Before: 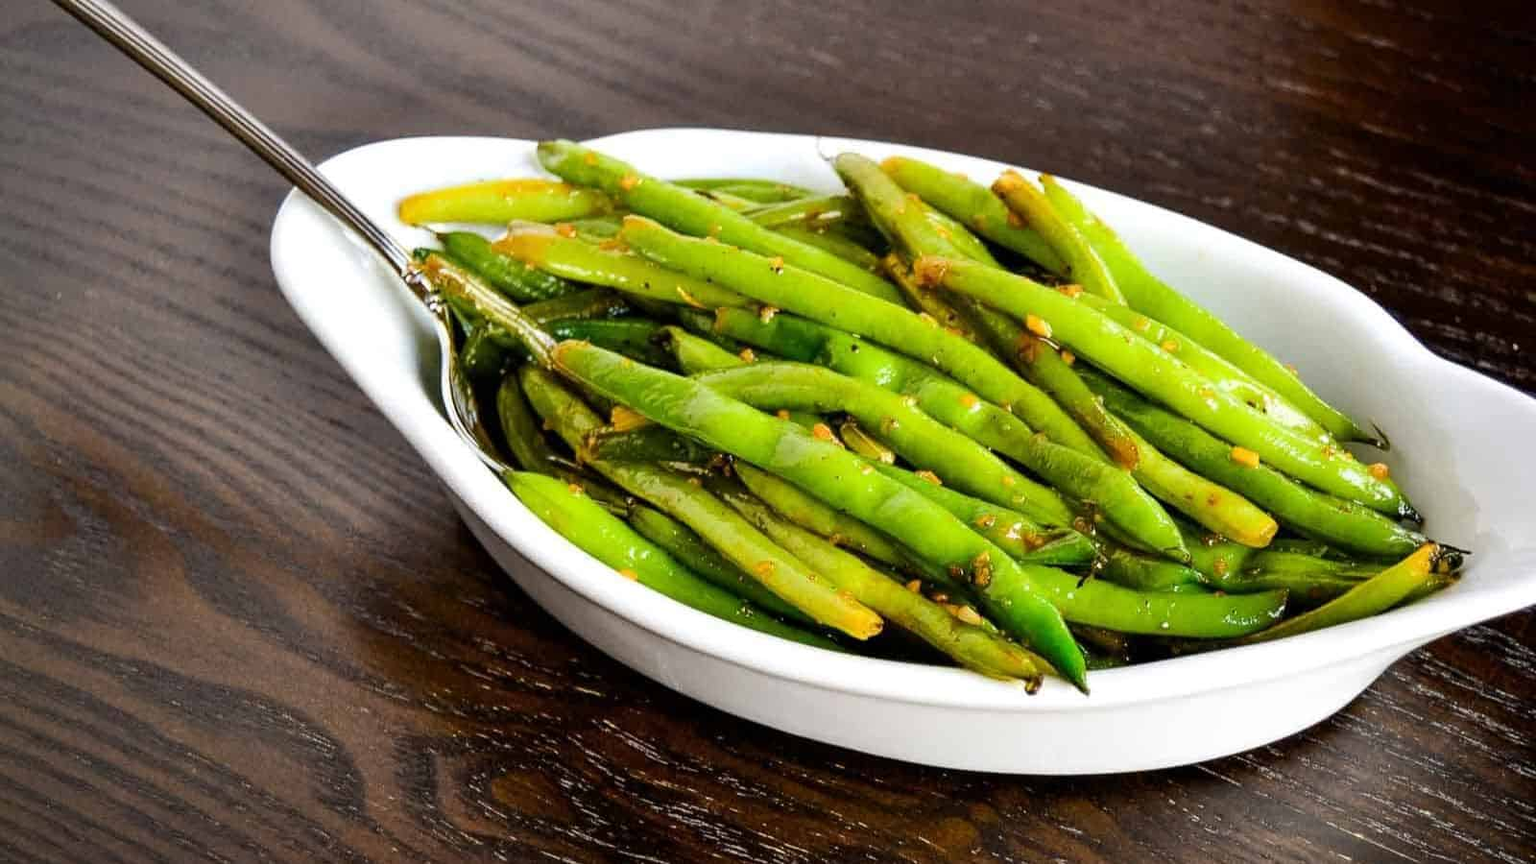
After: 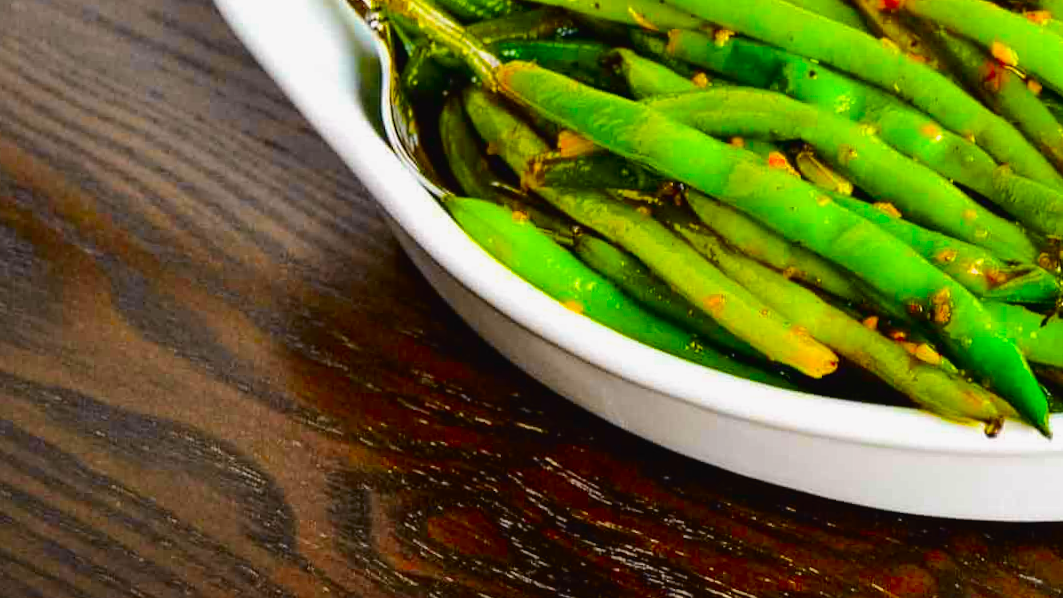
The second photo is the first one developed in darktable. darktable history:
tone curve: curves: ch0 [(0, 0.021) (0.049, 0.044) (0.157, 0.131) (0.365, 0.359) (0.499, 0.517) (0.675, 0.667) (0.856, 0.83) (1, 0.969)]; ch1 [(0, 0) (0.302, 0.309) (0.433, 0.443) (0.472, 0.47) (0.502, 0.503) (0.527, 0.516) (0.564, 0.557) (0.614, 0.645) (0.677, 0.722) (0.859, 0.889) (1, 1)]; ch2 [(0, 0) (0.33, 0.301) (0.447, 0.44) (0.487, 0.496) (0.502, 0.501) (0.535, 0.537) (0.565, 0.558) (0.608, 0.624) (1, 1)], color space Lab, independent channels, preserve colors none
crop and rotate: angle -0.82°, left 3.85%, top 31.828%, right 27.992%
tone equalizer: -8 EV 0.06 EV, smoothing diameter 25%, edges refinement/feathering 10, preserve details guided filter
color correction: saturation 2.15
